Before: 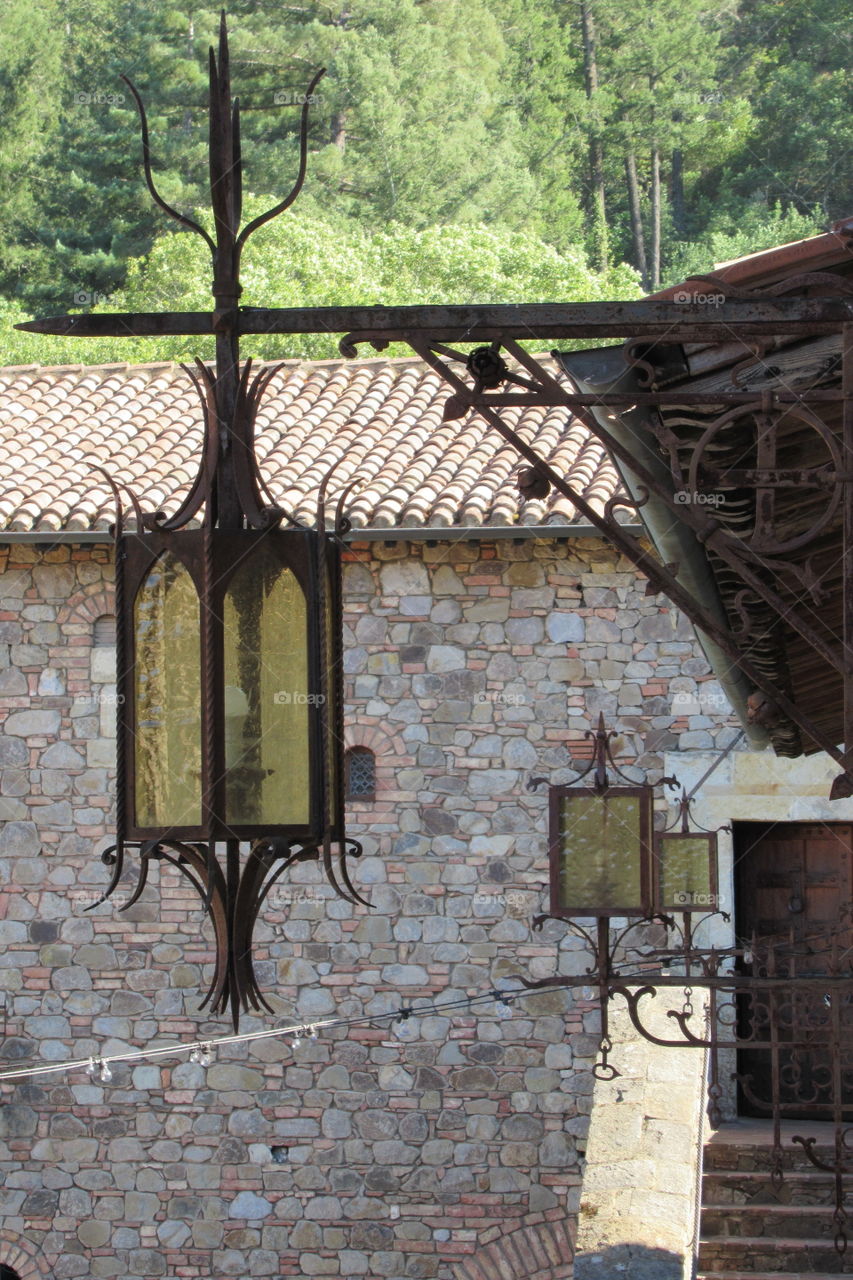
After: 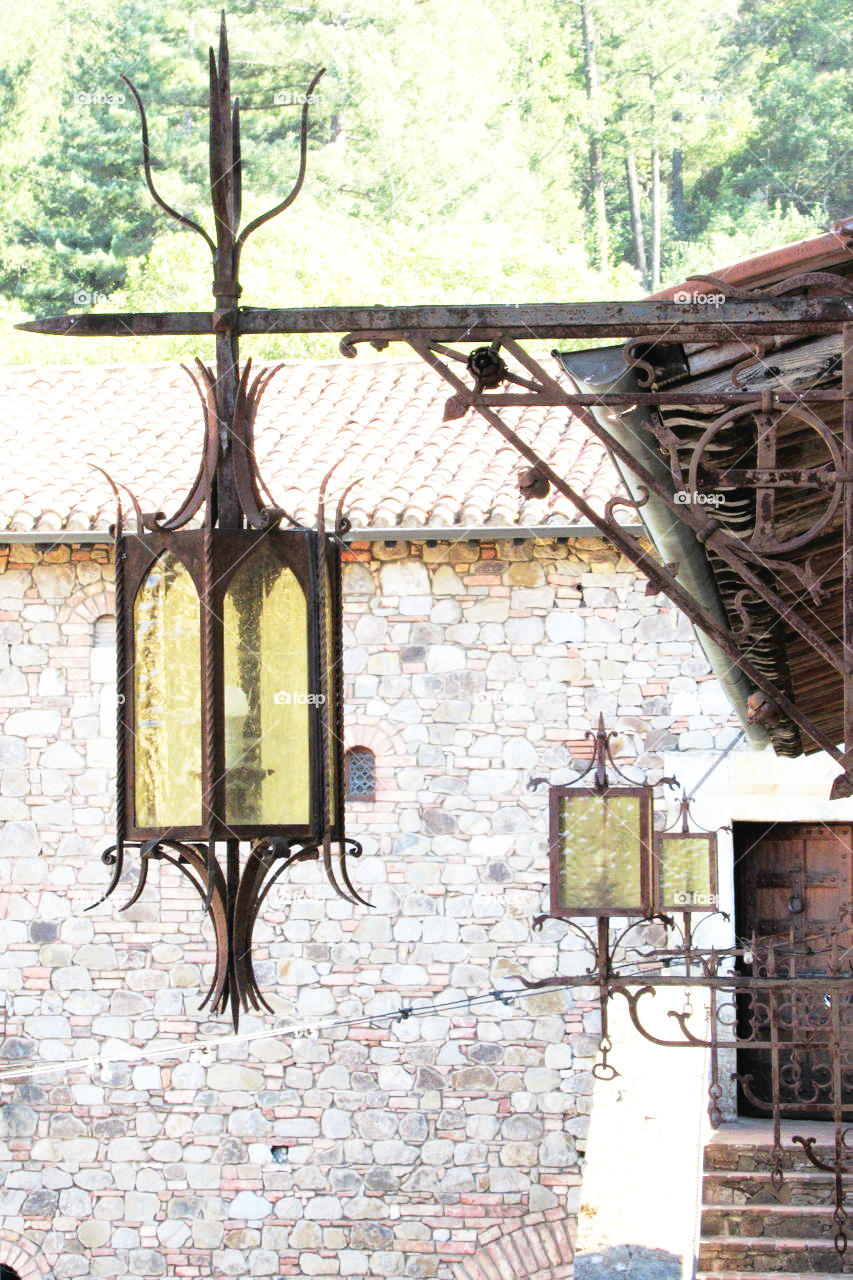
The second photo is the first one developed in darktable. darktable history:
vignetting: fall-off start 116.3%, fall-off radius 59.5%, brightness -0.447, saturation -0.689
exposure: exposure 0.727 EV, compensate highlight preservation false
base curve: curves: ch0 [(0, 0) (0.012, 0.01) (0.073, 0.168) (0.31, 0.711) (0.645, 0.957) (1, 1)], preserve colors none
